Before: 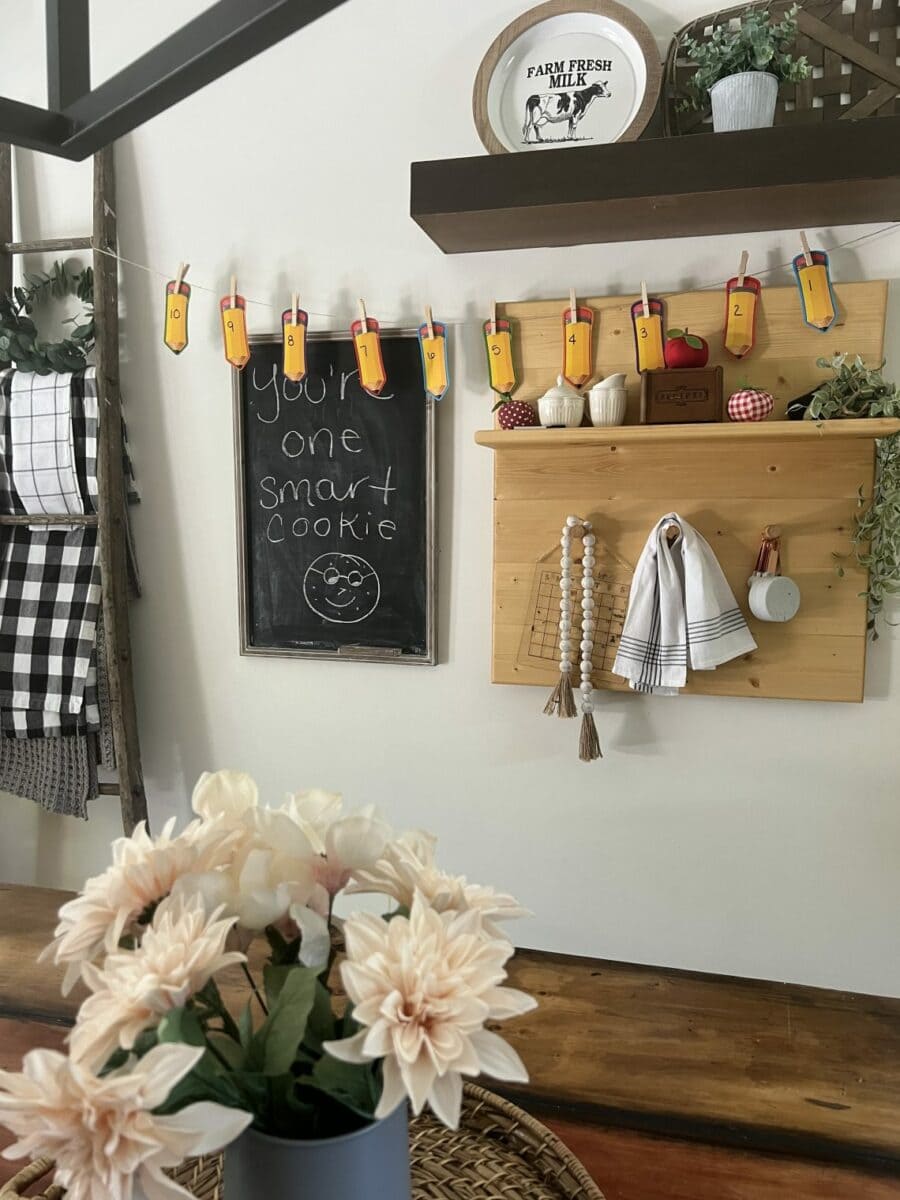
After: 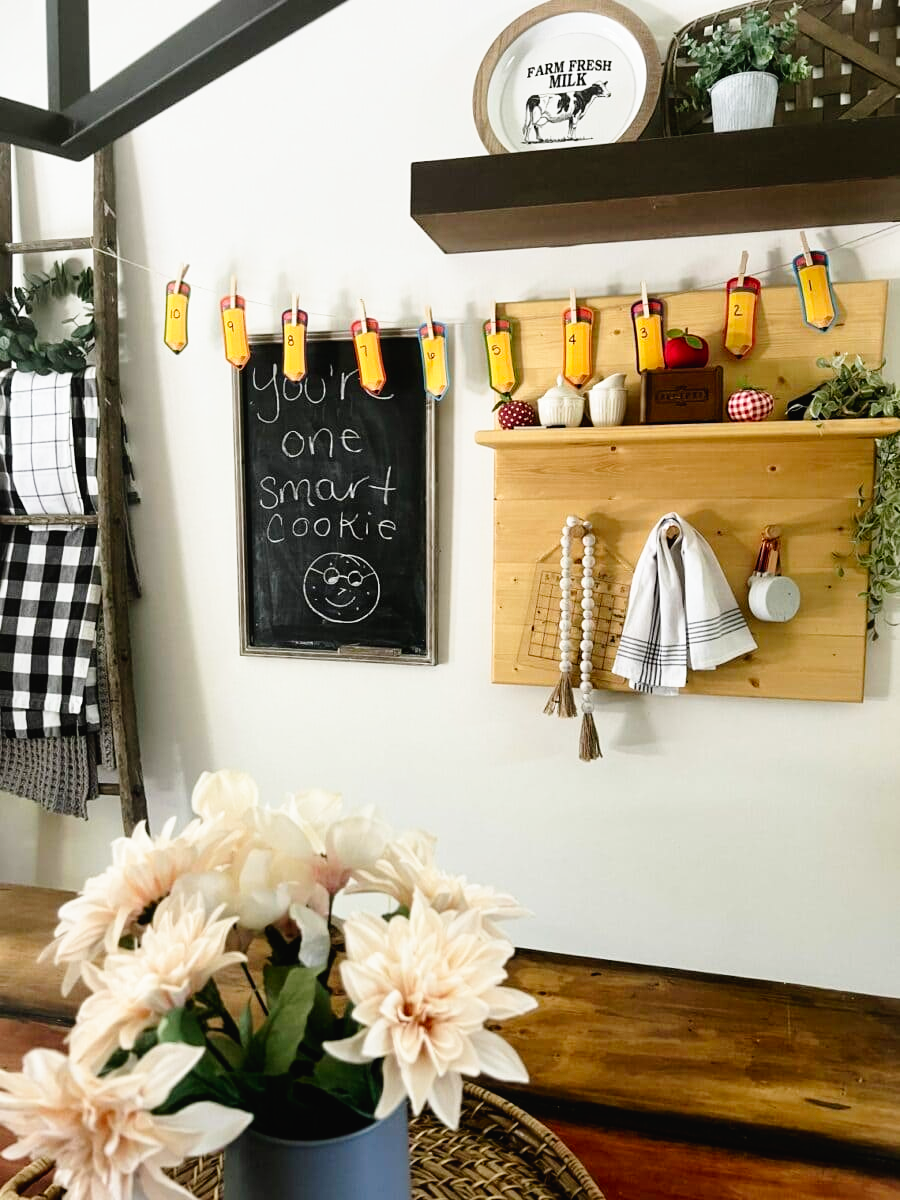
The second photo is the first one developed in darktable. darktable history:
tone curve: curves: ch0 [(0, 0.016) (0.11, 0.039) (0.259, 0.235) (0.383, 0.437) (0.499, 0.597) (0.733, 0.867) (0.843, 0.948) (1, 1)], preserve colors none
color correction: highlights b* -0.033, saturation 1.09
